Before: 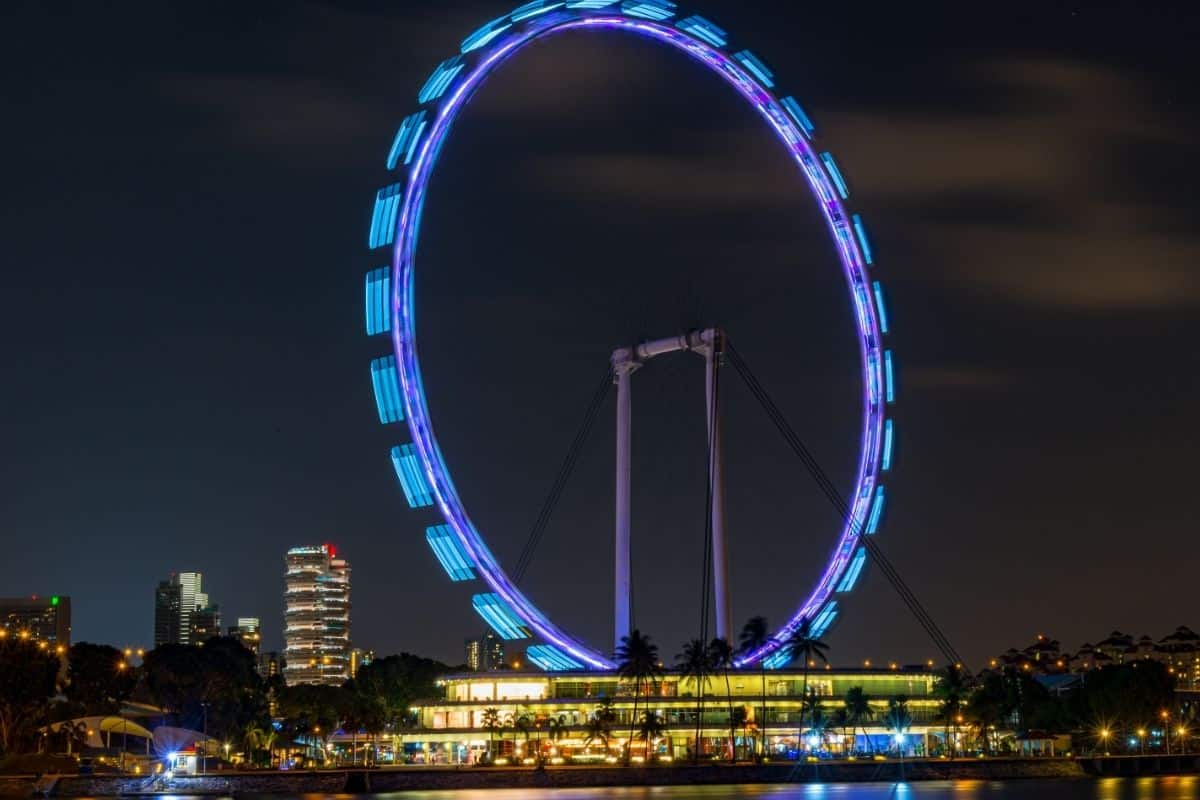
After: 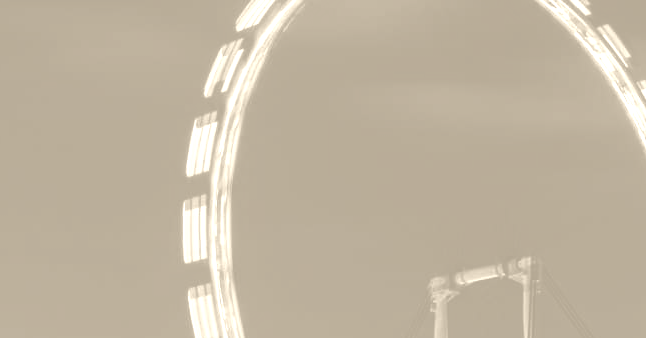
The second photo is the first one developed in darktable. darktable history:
crop: left 15.306%, top 9.065%, right 30.789%, bottom 48.638%
contrast brightness saturation: contrast 0.1, saturation -0.36
tone equalizer: -8 EV -0.75 EV, -7 EV -0.7 EV, -6 EV -0.6 EV, -5 EV -0.4 EV, -3 EV 0.4 EV, -2 EV 0.6 EV, -1 EV 0.7 EV, +0 EV 0.75 EV, edges refinement/feathering 500, mask exposure compensation -1.57 EV, preserve details no
colorize: hue 36°, saturation 71%, lightness 80.79%
